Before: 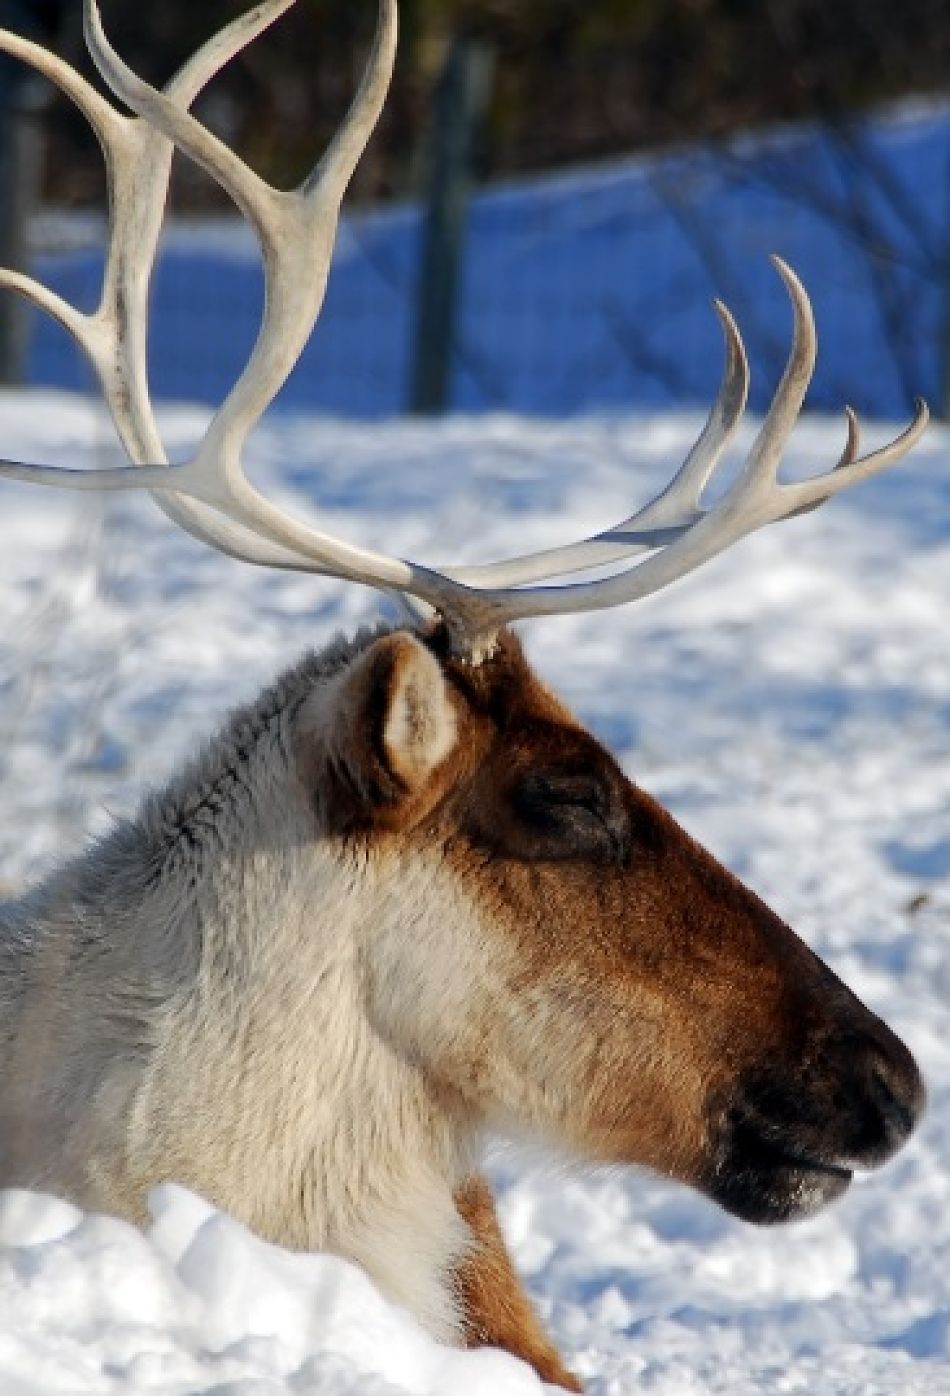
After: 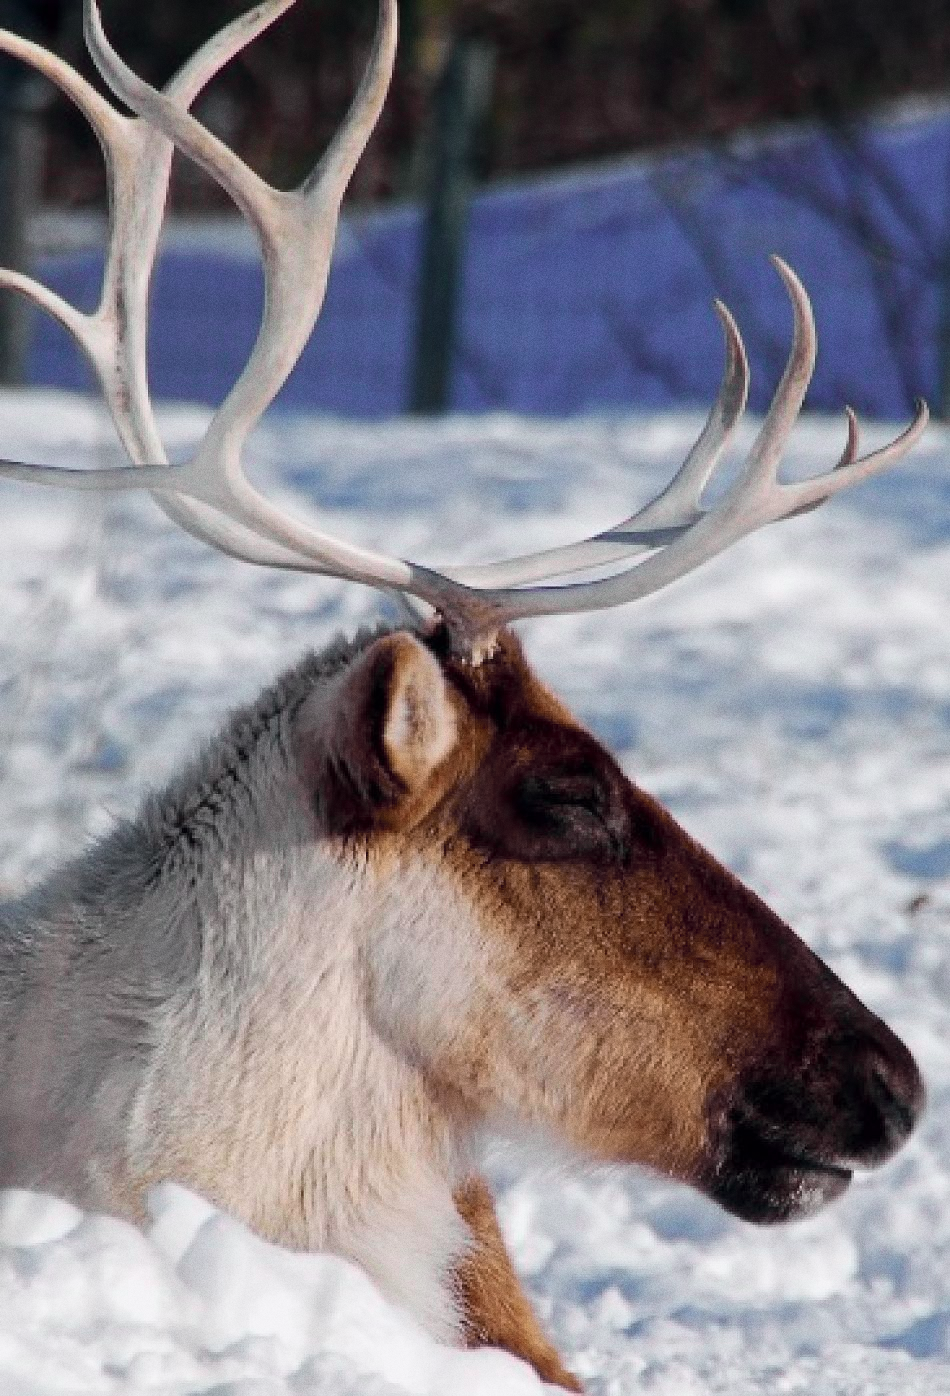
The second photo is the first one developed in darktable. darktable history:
tone curve: curves: ch0 [(0, 0) (0.822, 0.825) (0.994, 0.955)]; ch1 [(0, 0) (0.226, 0.261) (0.383, 0.397) (0.46, 0.46) (0.498, 0.501) (0.524, 0.543) (0.578, 0.575) (1, 1)]; ch2 [(0, 0) (0.438, 0.456) (0.5, 0.495) (0.547, 0.515) (0.597, 0.58) (0.629, 0.603) (1, 1)], color space Lab, independent channels, preserve colors none
grain: coarseness 0.47 ISO
